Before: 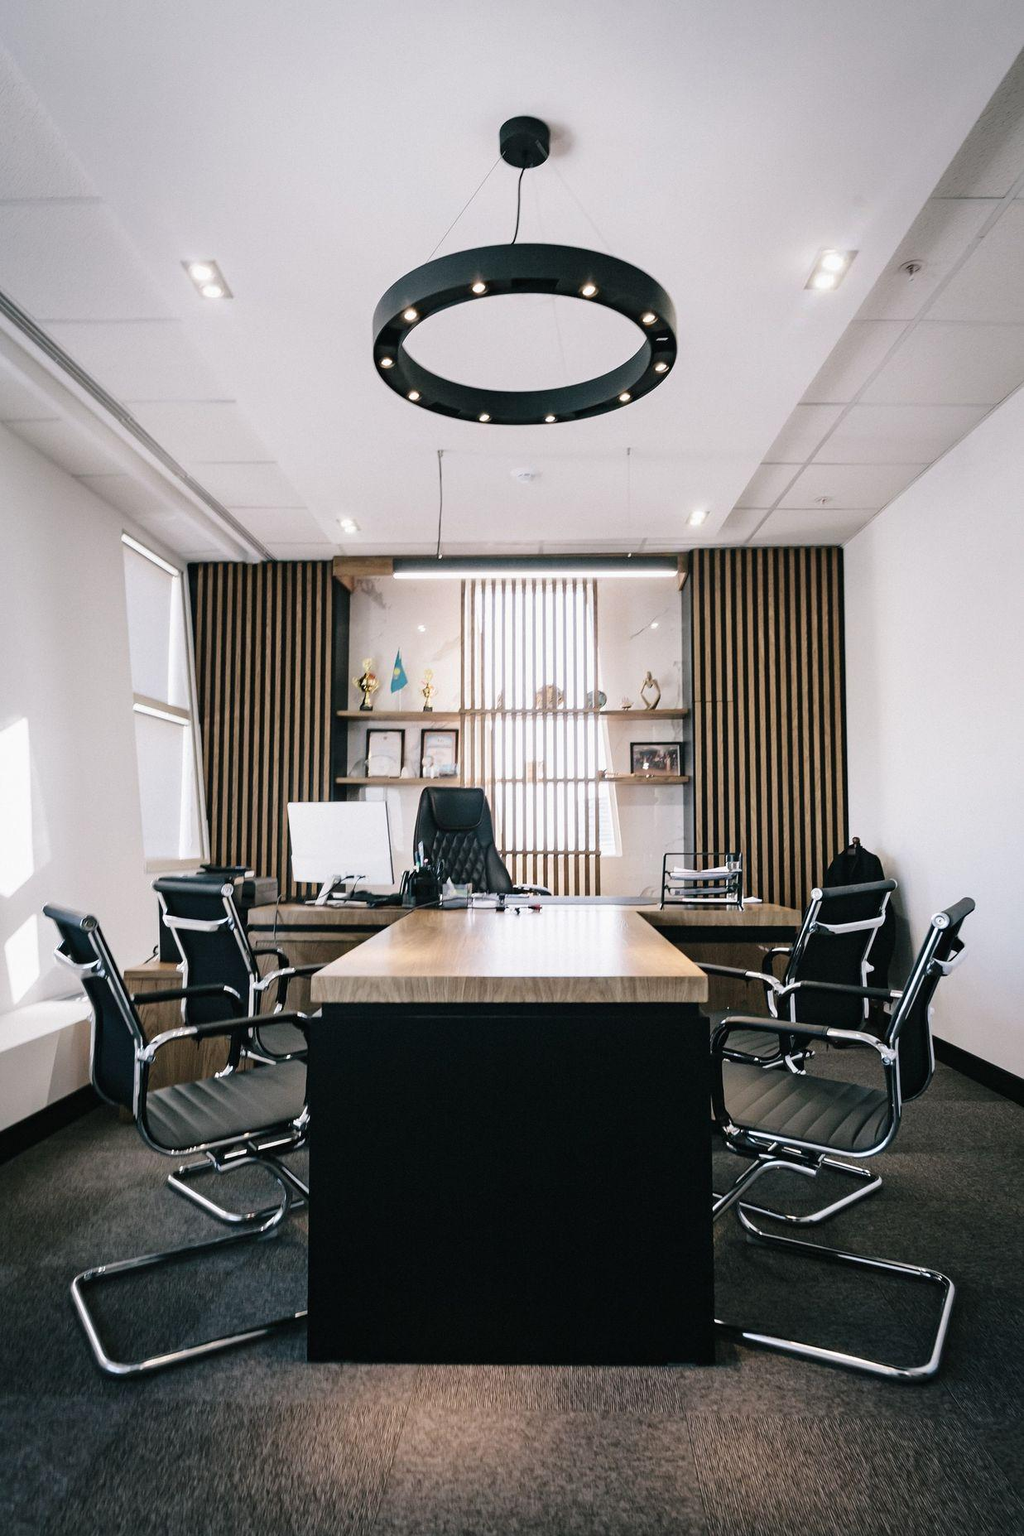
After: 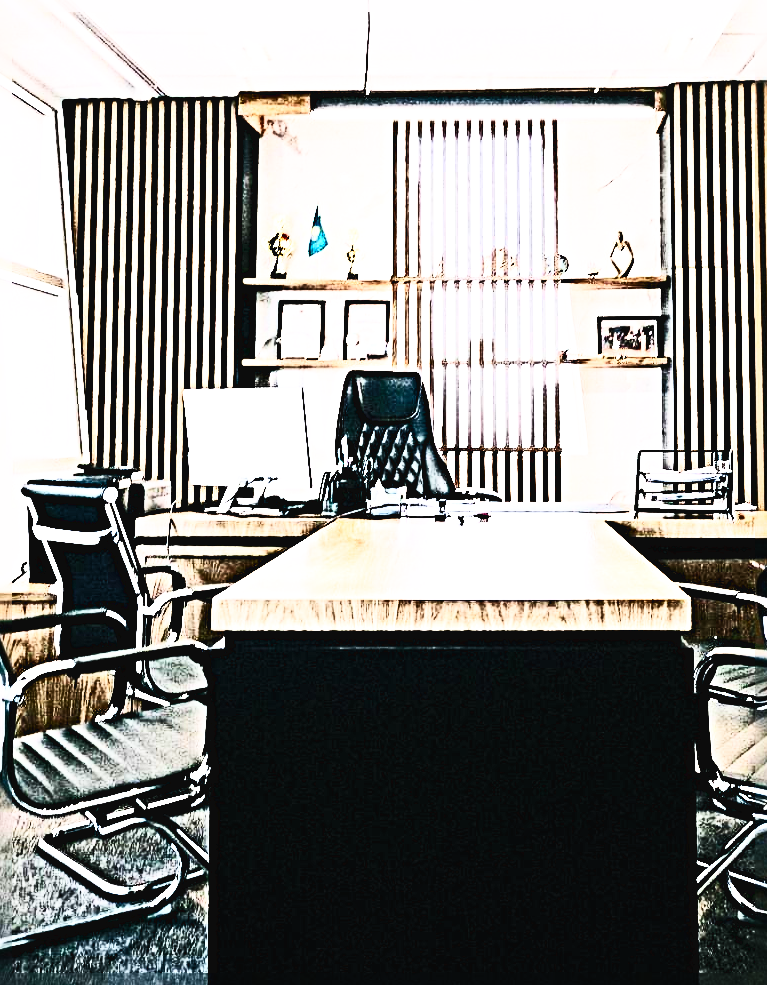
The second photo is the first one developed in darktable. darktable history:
sharpen: radius 6.3, amount 1.8, threshold 0
contrast brightness saturation: contrast 0.62, brightness 0.34, saturation 0.14
white balance: emerald 1
crop: left 13.312%, top 31.28%, right 24.627%, bottom 15.582%
base curve: curves: ch0 [(0, 0.003) (0.001, 0.002) (0.006, 0.004) (0.02, 0.022) (0.048, 0.086) (0.094, 0.234) (0.162, 0.431) (0.258, 0.629) (0.385, 0.8) (0.548, 0.918) (0.751, 0.988) (1, 1)], preserve colors none
